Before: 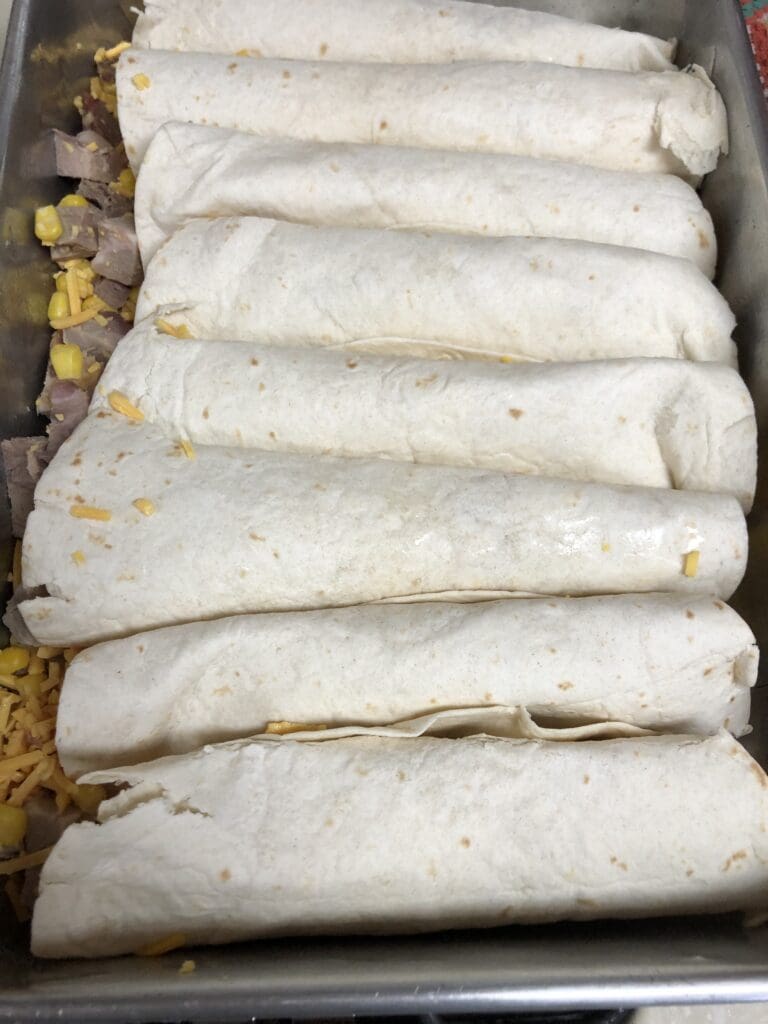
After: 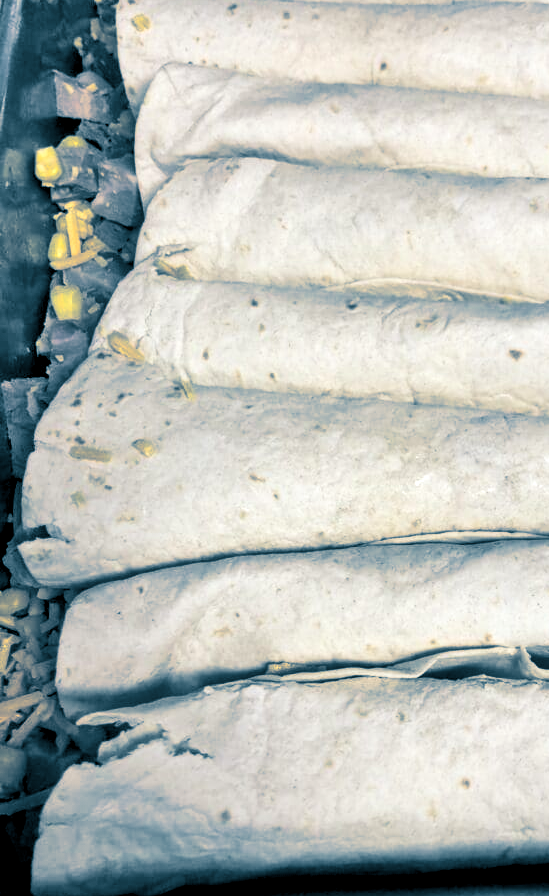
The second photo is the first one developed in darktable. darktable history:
local contrast: highlights 83%, shadows 81%
split-toning: shadows › hue 212.4°, balance -70
contrast brightness saturation: contrast 0.2, brightness -0.11, saturation 0.1
tone equalizer: -7 EV 0.15 EV, -6 EV 0.6 EV, -5 EV 1.15 EV, -4 EV 1.33 EV, -3 EV 1.15 EV, -2 EV 0.6 EV, -1 EV 0.15 EV, mask exposure compensation -0.5 EV
crop: top 5.803%, right 27.864%, bottom 5.804%
